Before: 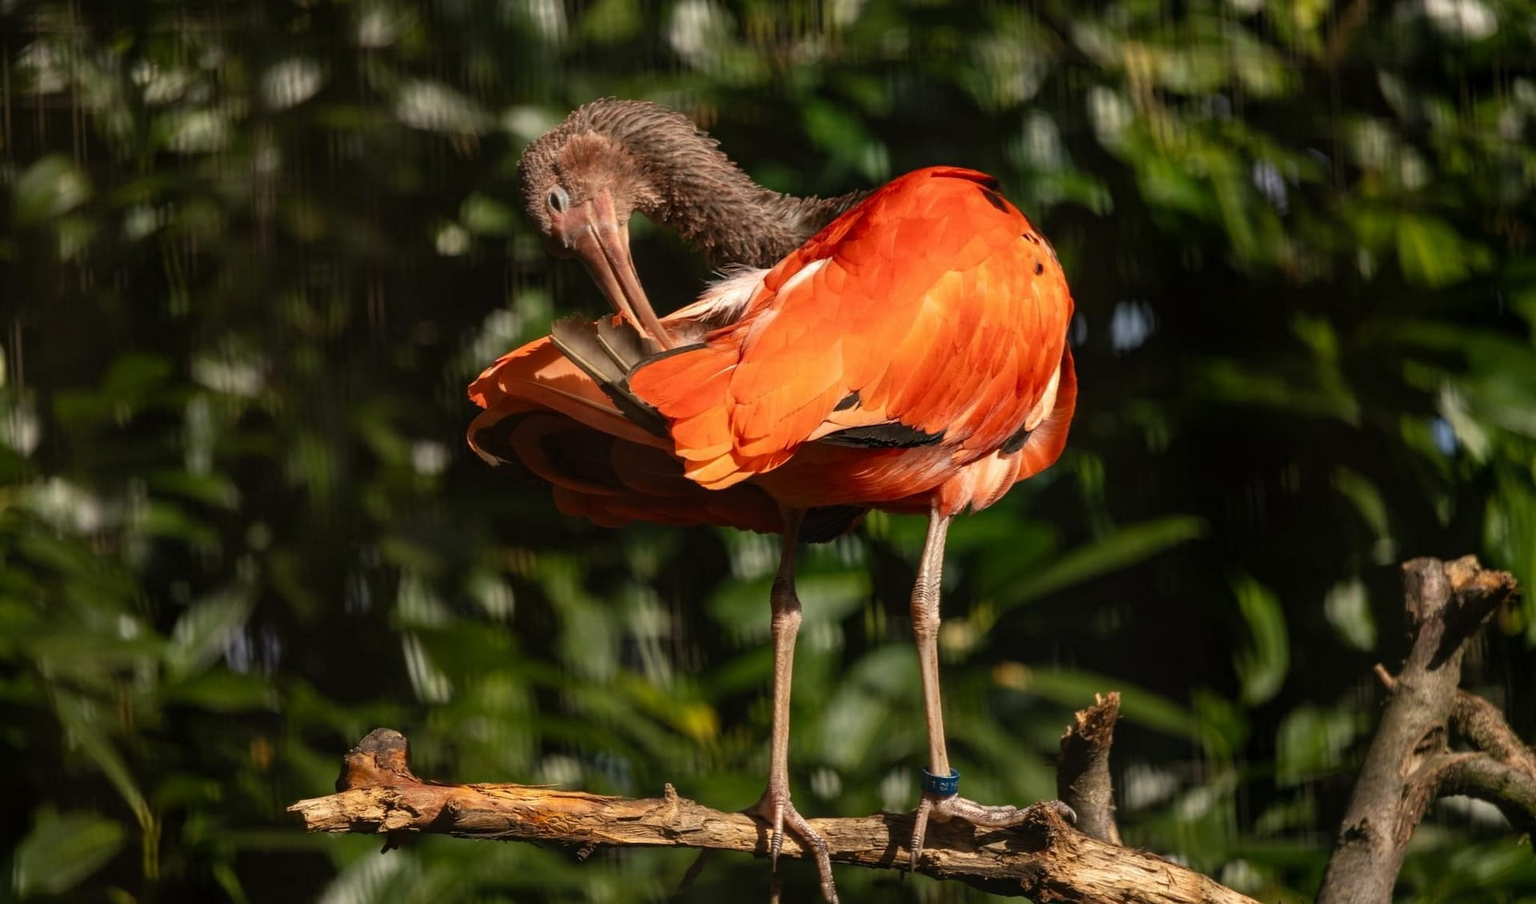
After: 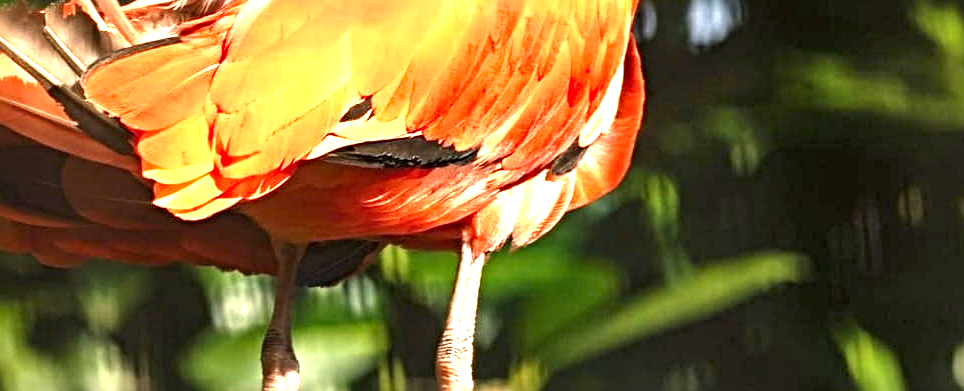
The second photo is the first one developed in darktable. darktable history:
shadows and highlights: shadows 37.27, highlights -28.18, soften with gaussian
exposure: black level correction 0, exposure 2 EV, compensate highlight preservation false
sharpen: radius 4.883
crop: left 36.607%, top 34.735%, right 13.146%, bottom 30.611%
